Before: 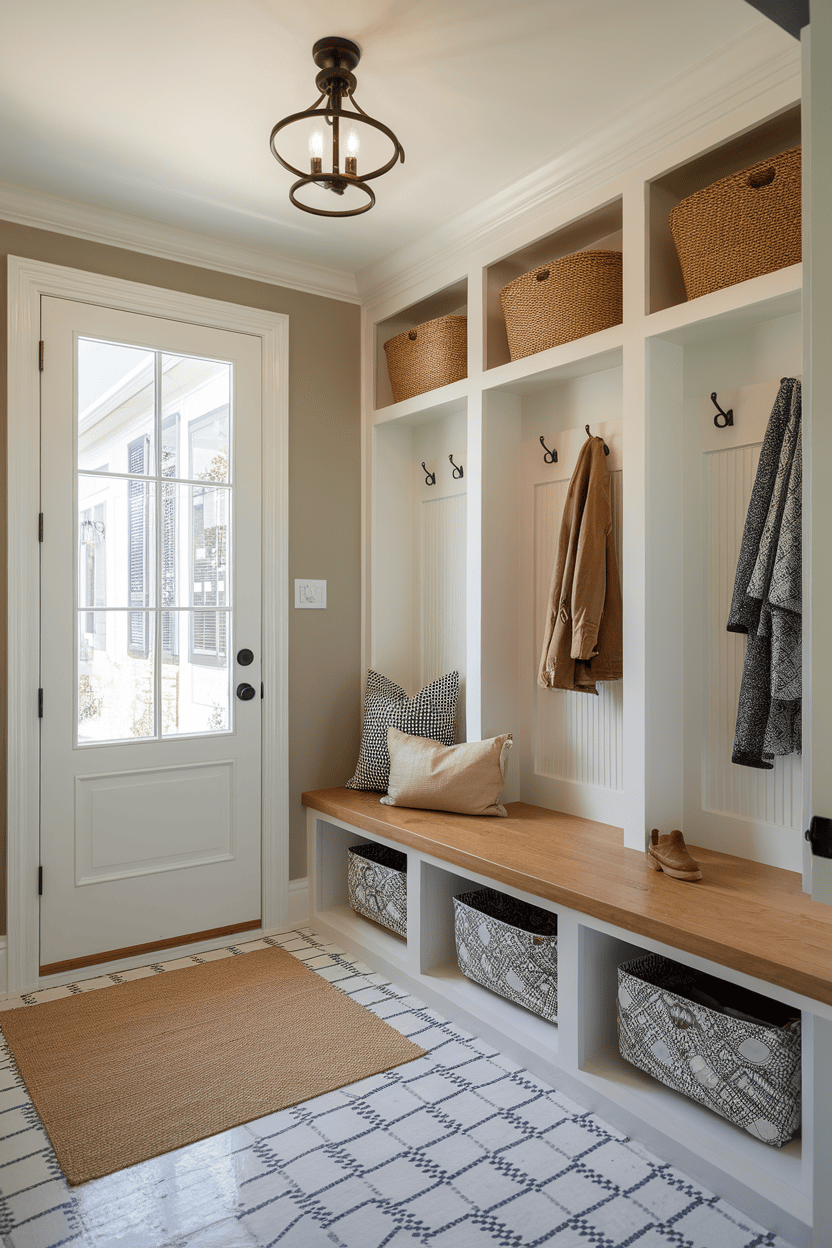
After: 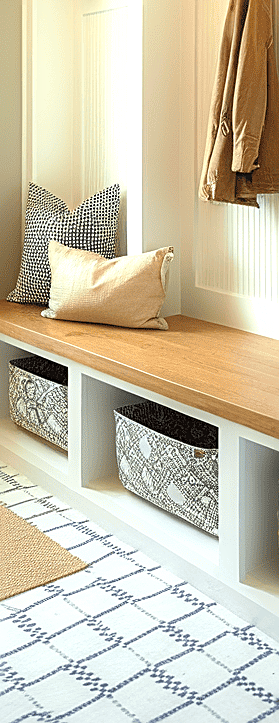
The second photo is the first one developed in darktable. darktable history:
crop: left 40.796%, top 39.095%, right 25.566%, bottom 2.901%
sharpen: on, module defaults
exposure: black level correction 0, exposure 1.106 EV, compensate exposure bias true, compensate highlight preservation false
contrast equalizer: y [[0.5, 0.496, 0.435, 0.435, 0.496, 0.5], [0.5 ×6], [0.5 ×6], [0 ×6], [0 ×6]]
color correction: highlights a* -4.43, highlights b* 6.96
